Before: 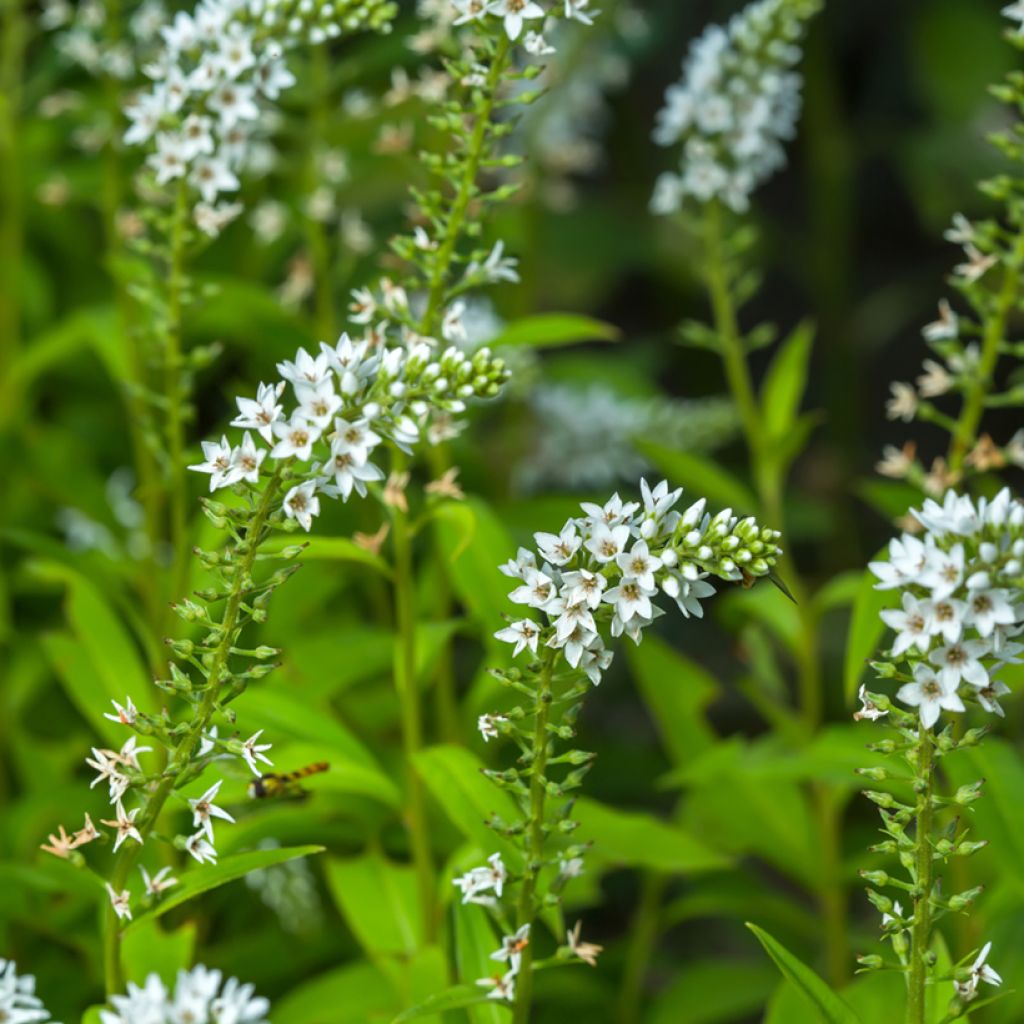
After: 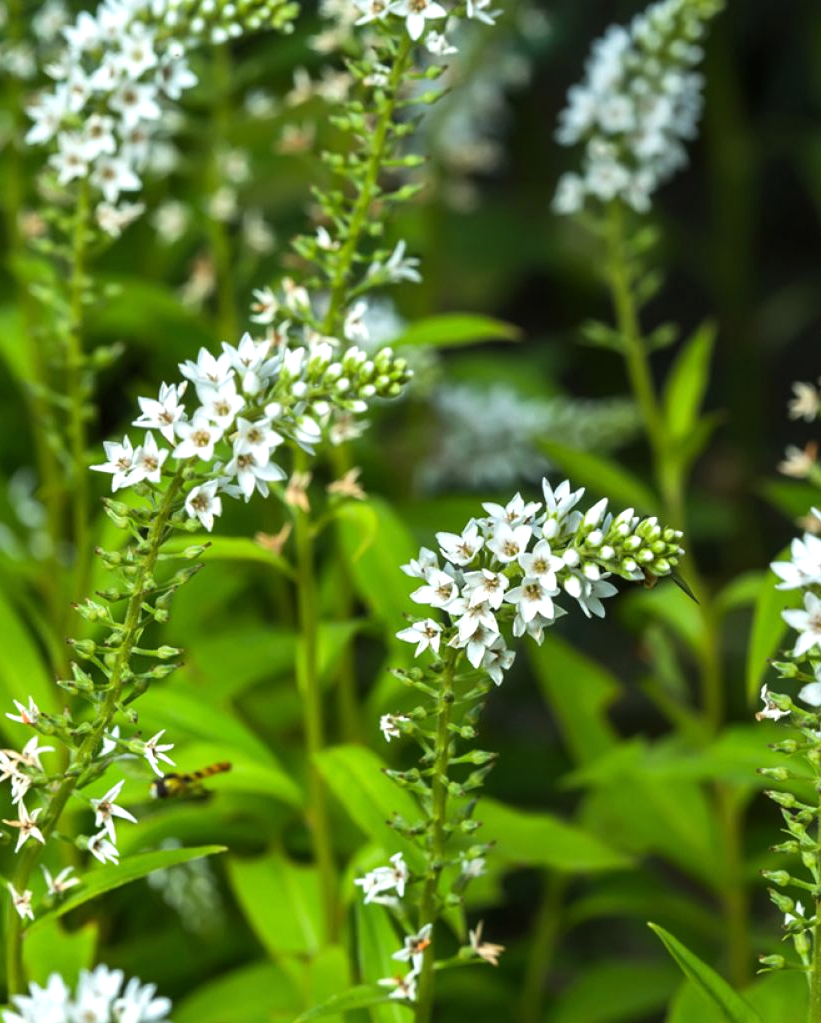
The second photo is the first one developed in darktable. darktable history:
crop and rotate: left 9.62%, right 10.137%
tone equalizer: -8 EV -0.394 EV, -7 EV -0.354 EV, -6 EV -0.327 EV, -5 EV -0.187 EV, -3 EV 0.242 EV, -2 EV 0.358 EV, -1 EV 0.386 EV, +0 EV 0.391 EV, edges refinement/feathering 500, mask exposure compensation -1.57 EV, preserve details no
